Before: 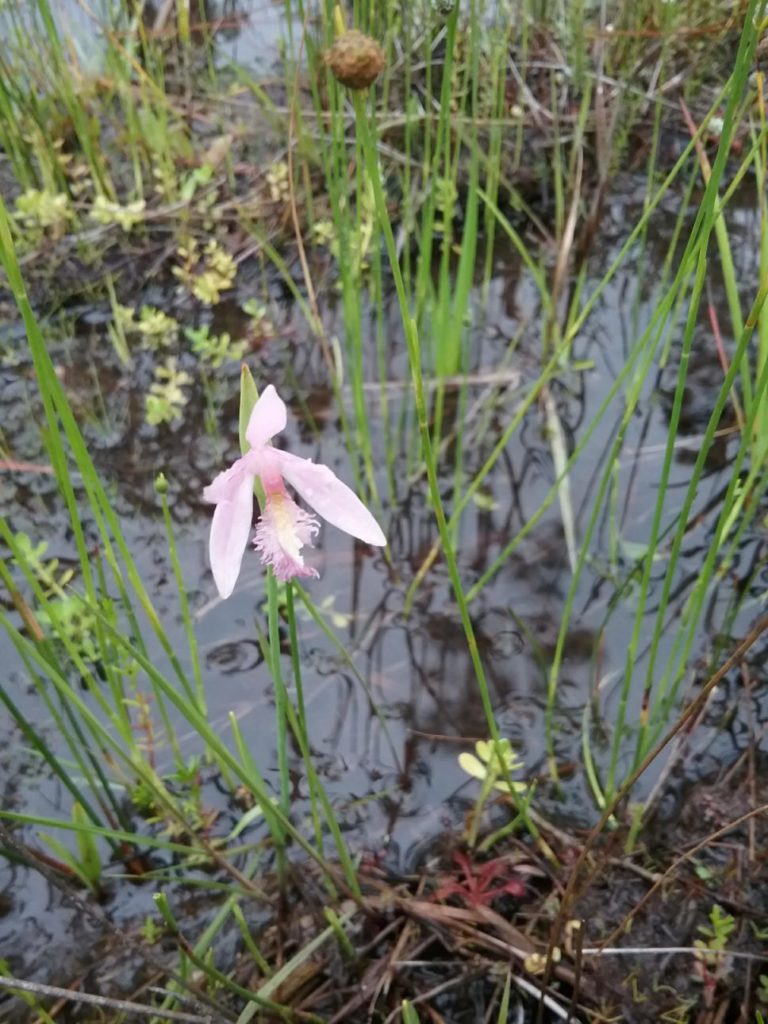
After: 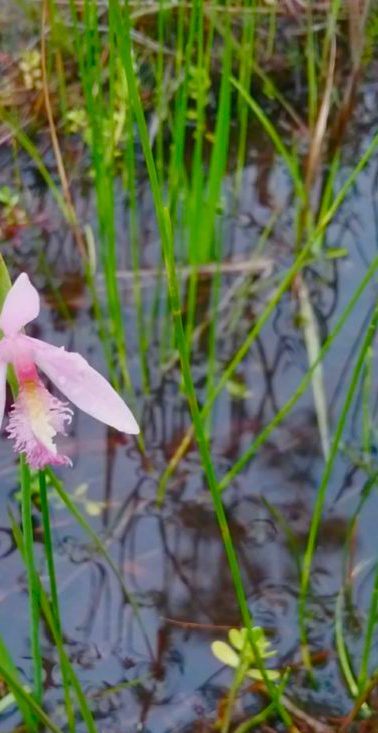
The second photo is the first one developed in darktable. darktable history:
contrast brightness saturation: saturation 0.517
color balance rgb: global offset › luminance 0.48%, perceptual saturation grading › global saturation 20%, perceptual saturation grading › highlights -25.621%, perceptual saturation grading › shadows 50.081%
shadows and highlights: shadows 81.77, white point adjustment -9.24, highlights -61.23, soften with gaussian
crop: left 32.267%, top 10.948%, right 18.468%, bottom 17.423%
